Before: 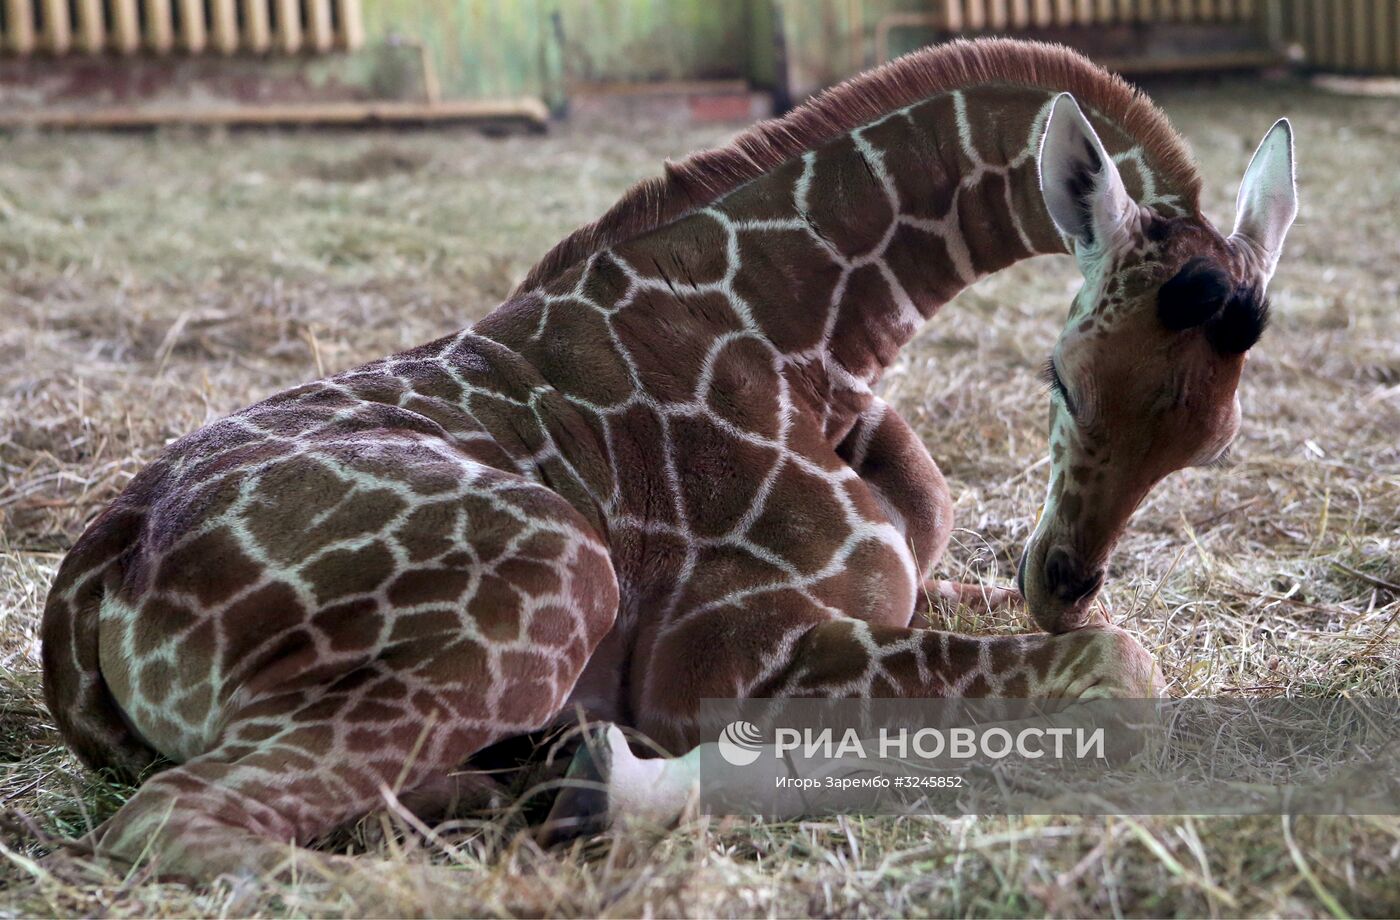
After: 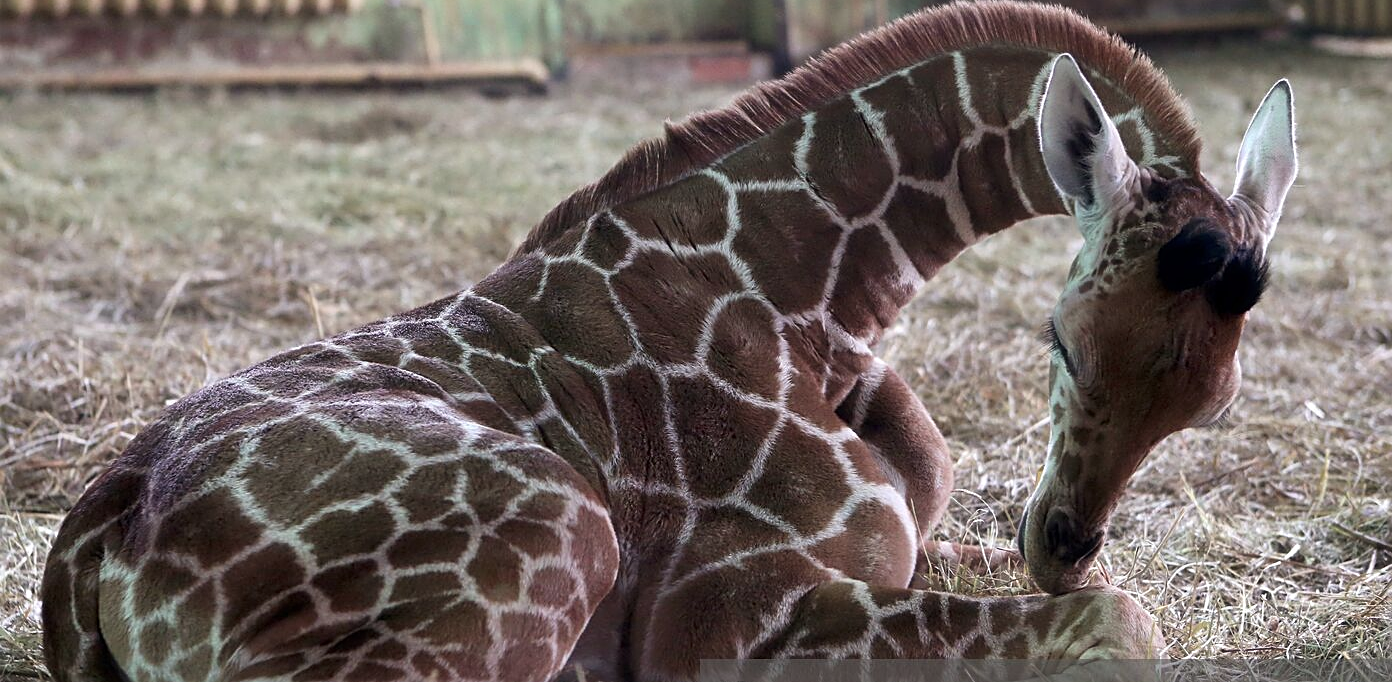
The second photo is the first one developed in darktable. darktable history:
sharpen: on, module defaults
crop: top 4.281%, bottom 21.524%
contrast brightness saturation: saturation -0.056
haze removal: strength -0.039, adaptive false
